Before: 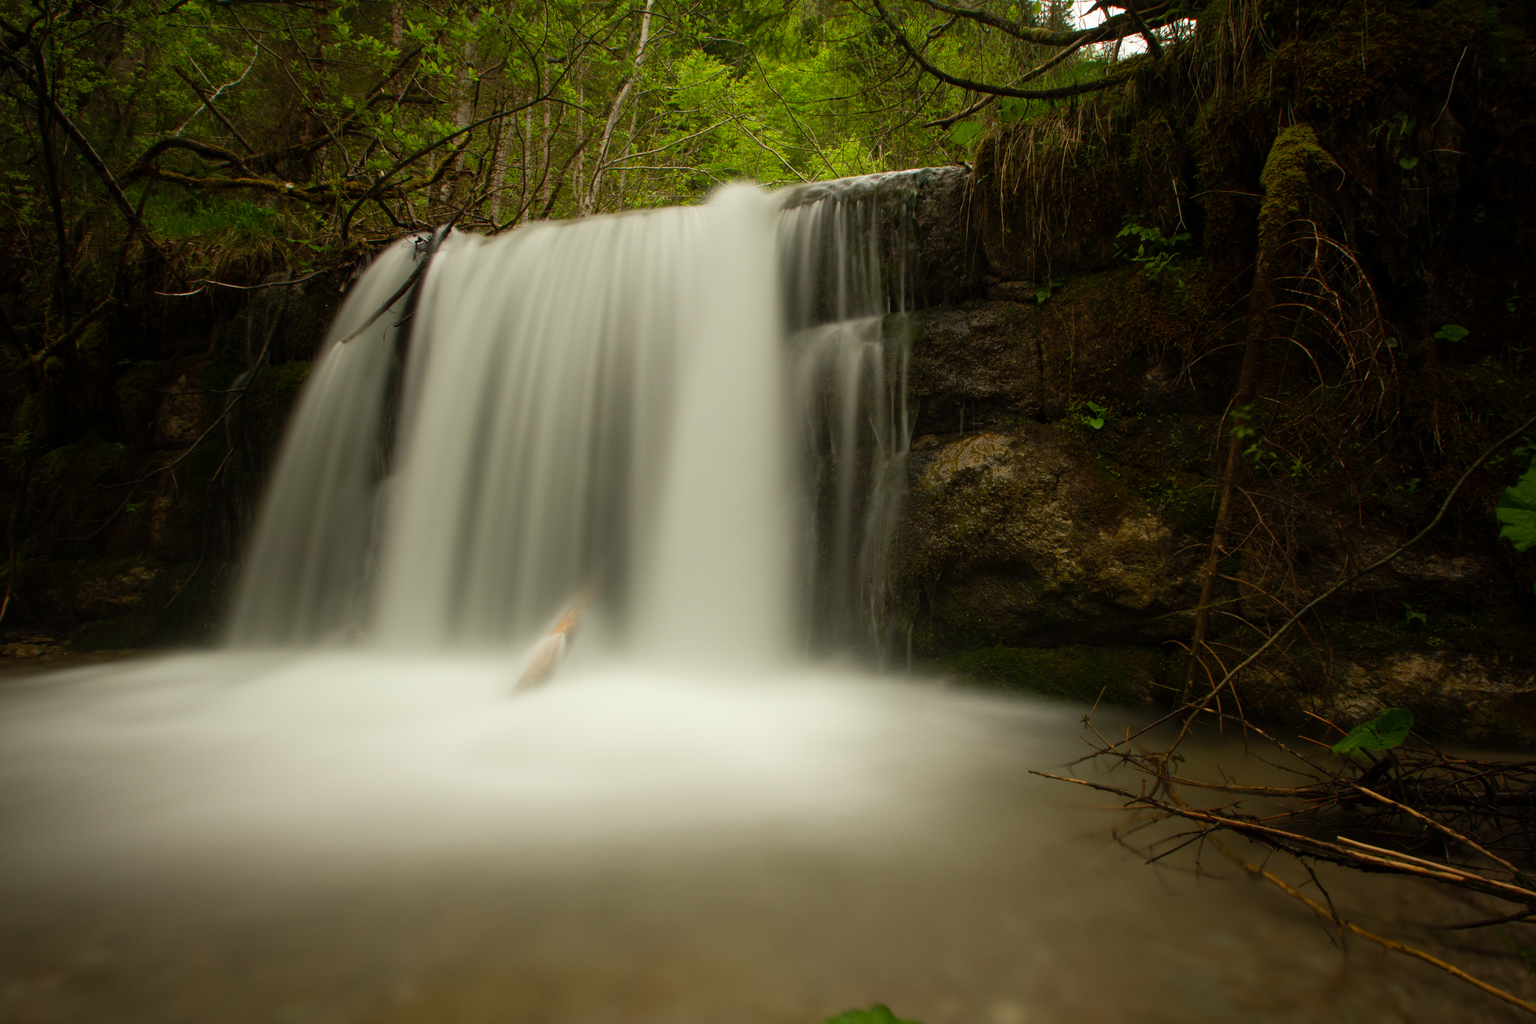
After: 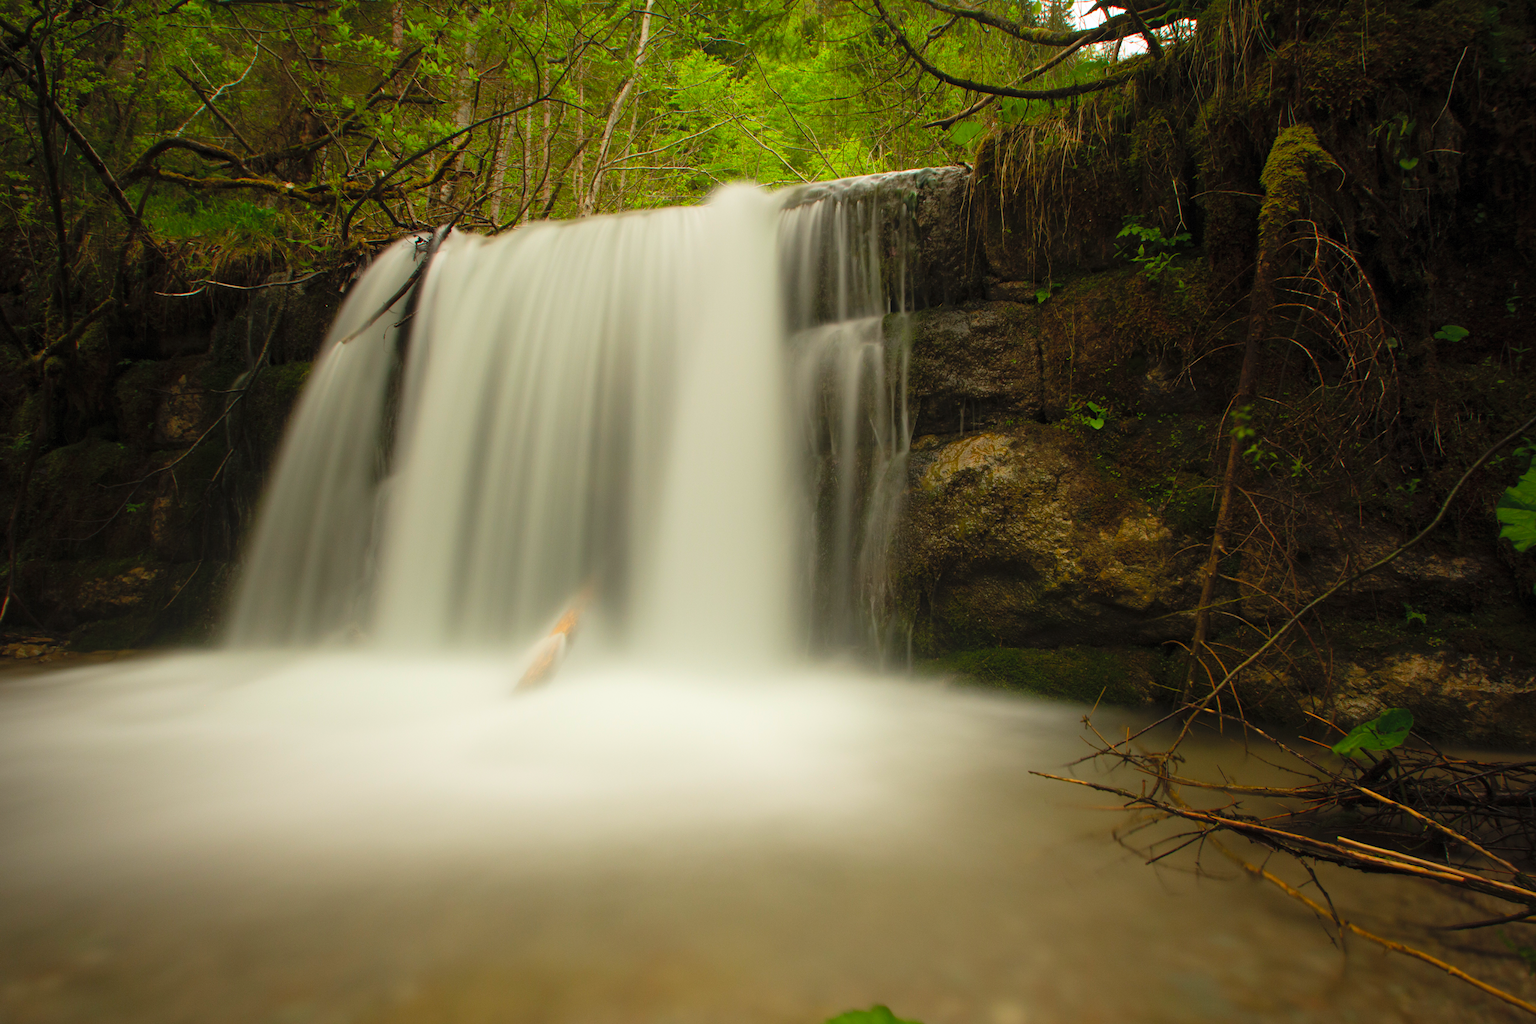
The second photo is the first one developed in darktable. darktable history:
contrast brightness saturation: contrast 0.07, brightness 0.18, saturation 0.4
white balance: red 1.004, blue 1.024
